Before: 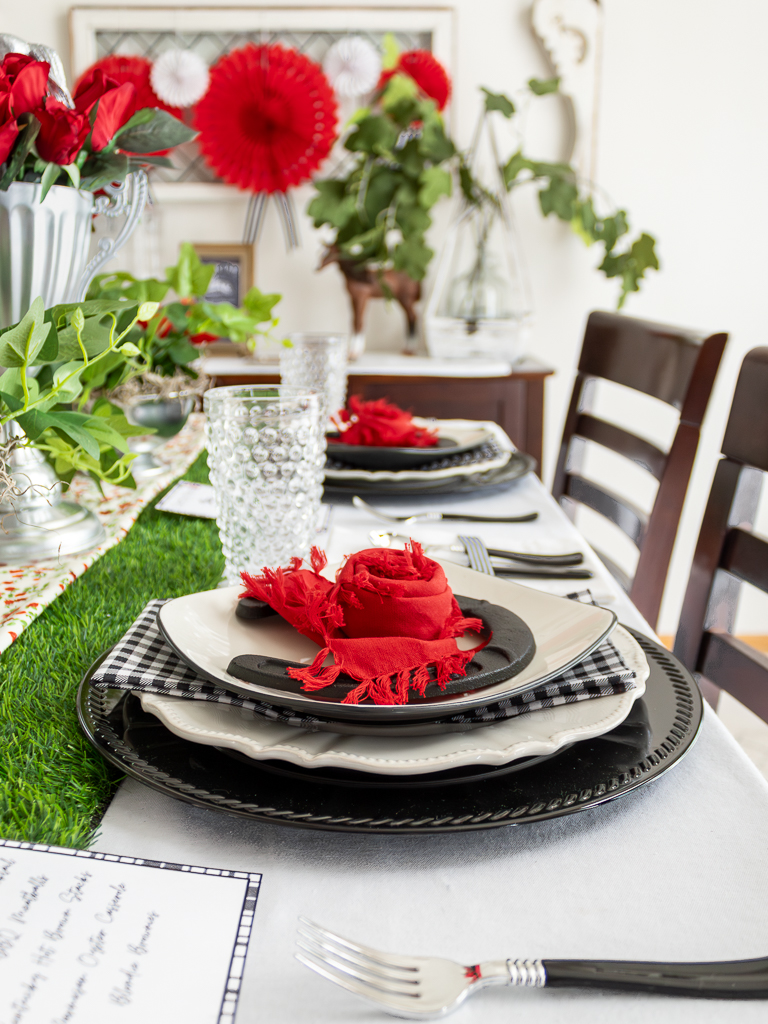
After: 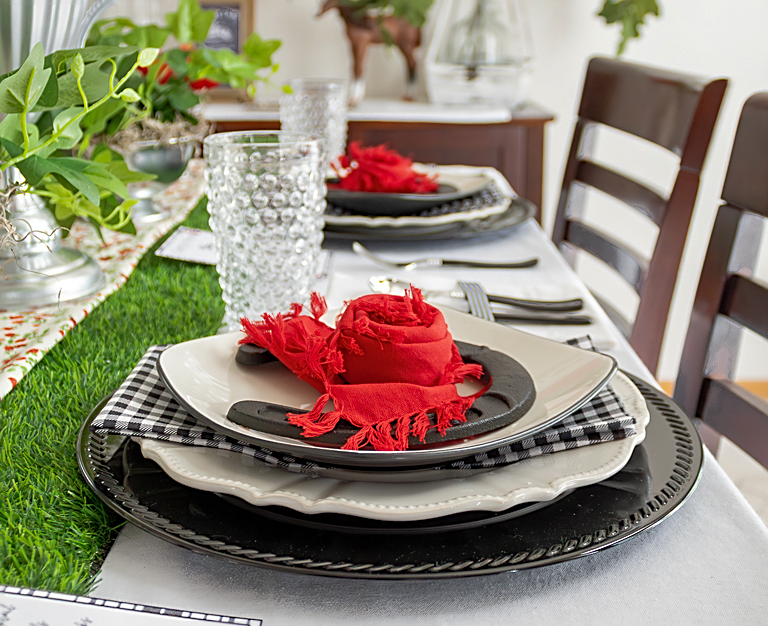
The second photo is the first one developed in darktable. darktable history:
sharpen: on, module defaults
shadows and highlights: on, module defaults
crop and rotate: top 24.836%, bottom 13.981%
